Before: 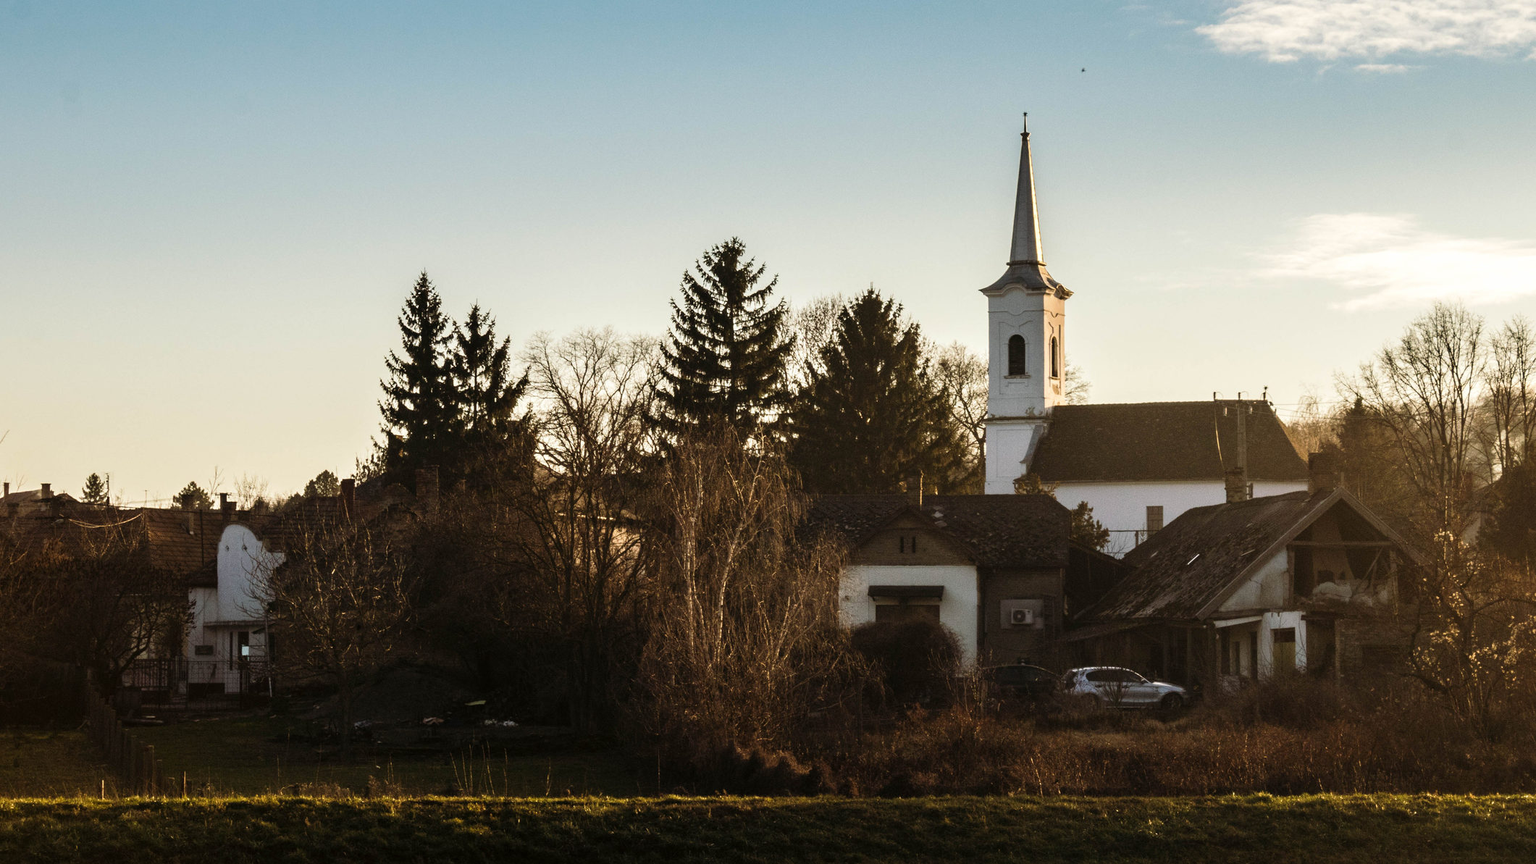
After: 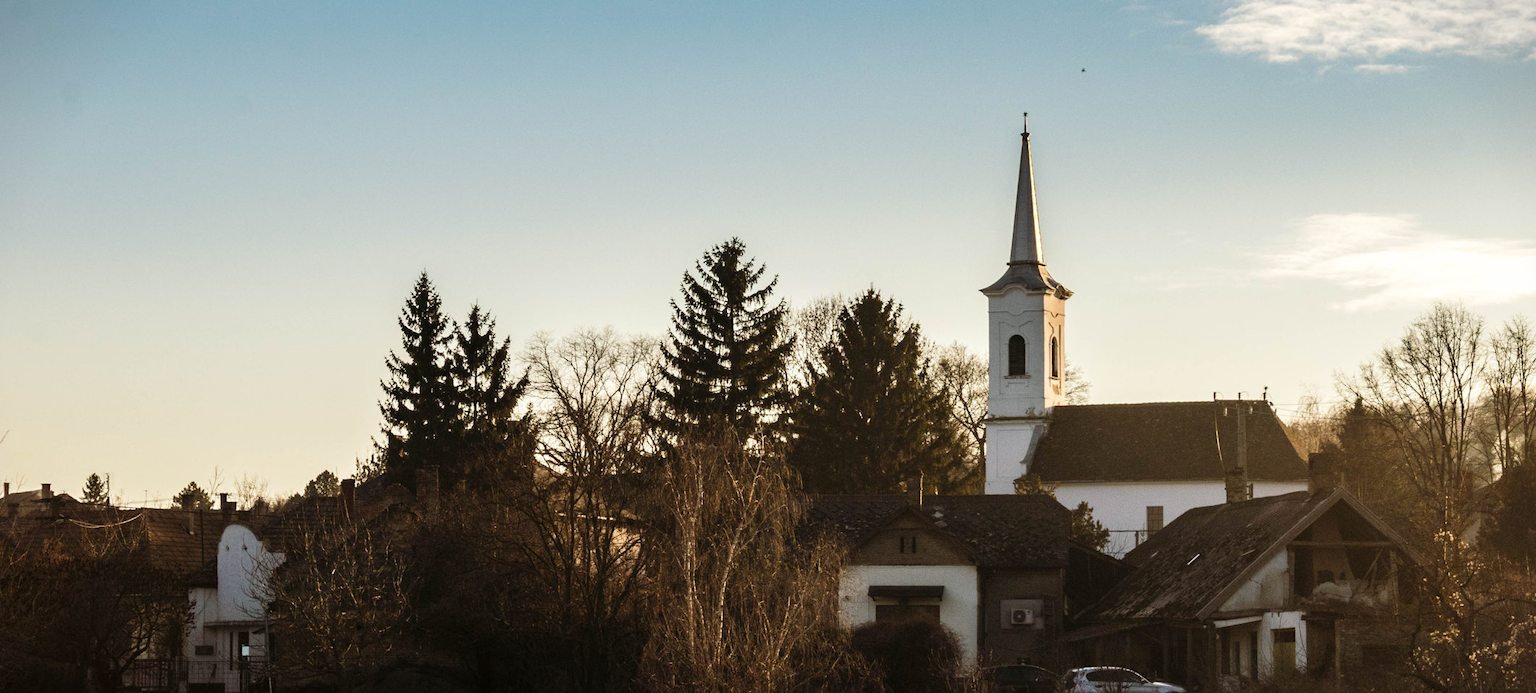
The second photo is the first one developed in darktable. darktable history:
crop: bottom 19.634%
vignetting: fall-off start 99.27%, width/height ratio 1.322
